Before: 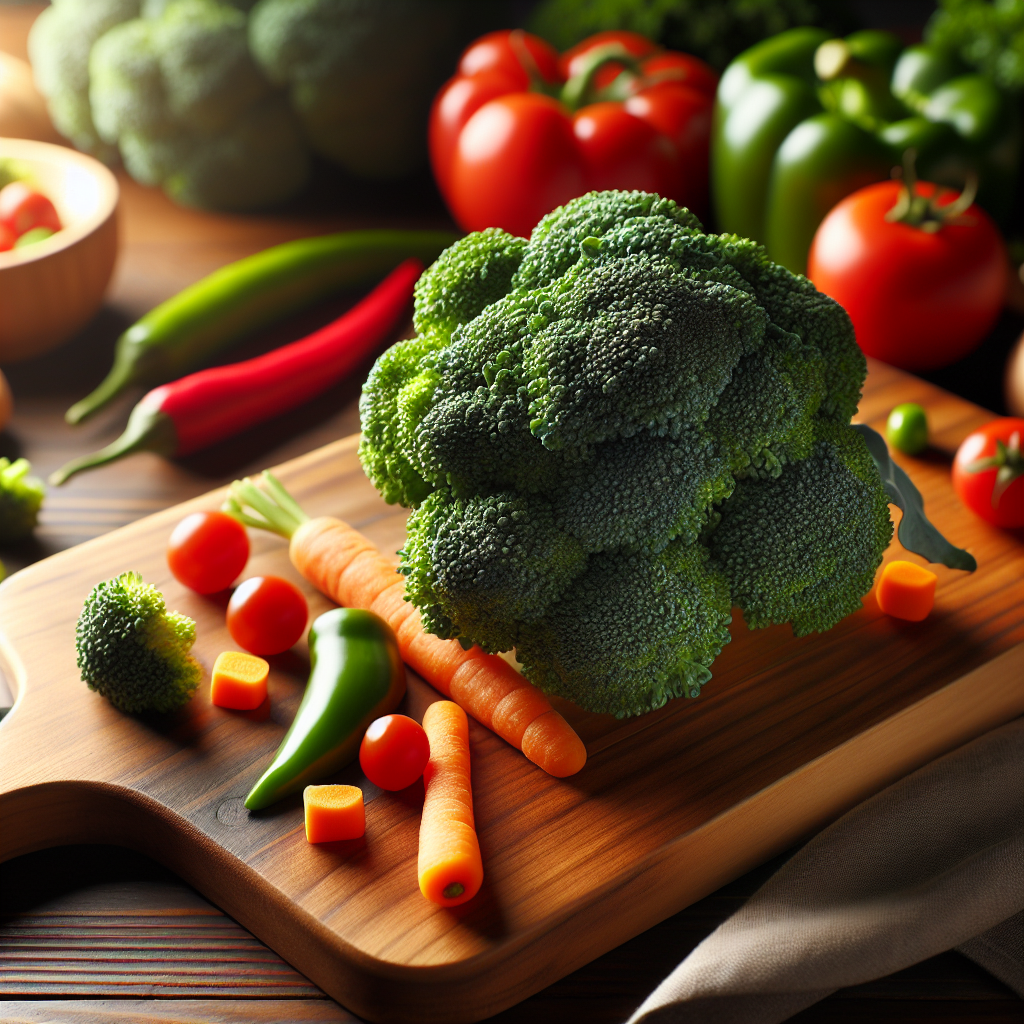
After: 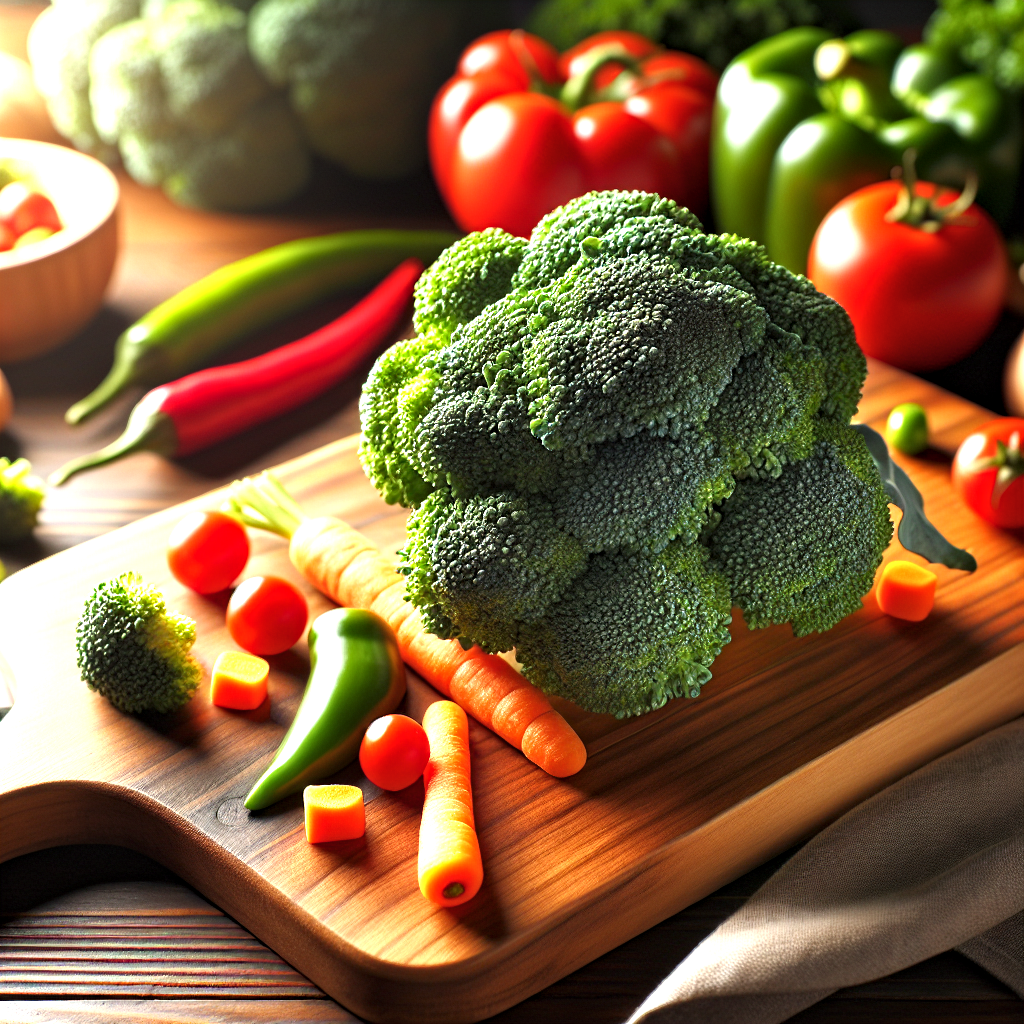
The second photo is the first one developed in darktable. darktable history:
color balance rgb: saturation formula JzAzBz (2021)
exposure: exposure 1 EV, compensate highlight preservation false
contrast equalizer: y [[0.5, 0.501, 0.525, 0.597, 0.58, 0.514], [0.5 ×6], [0.5 ×6], [0 ×6], [0 ×6]]
